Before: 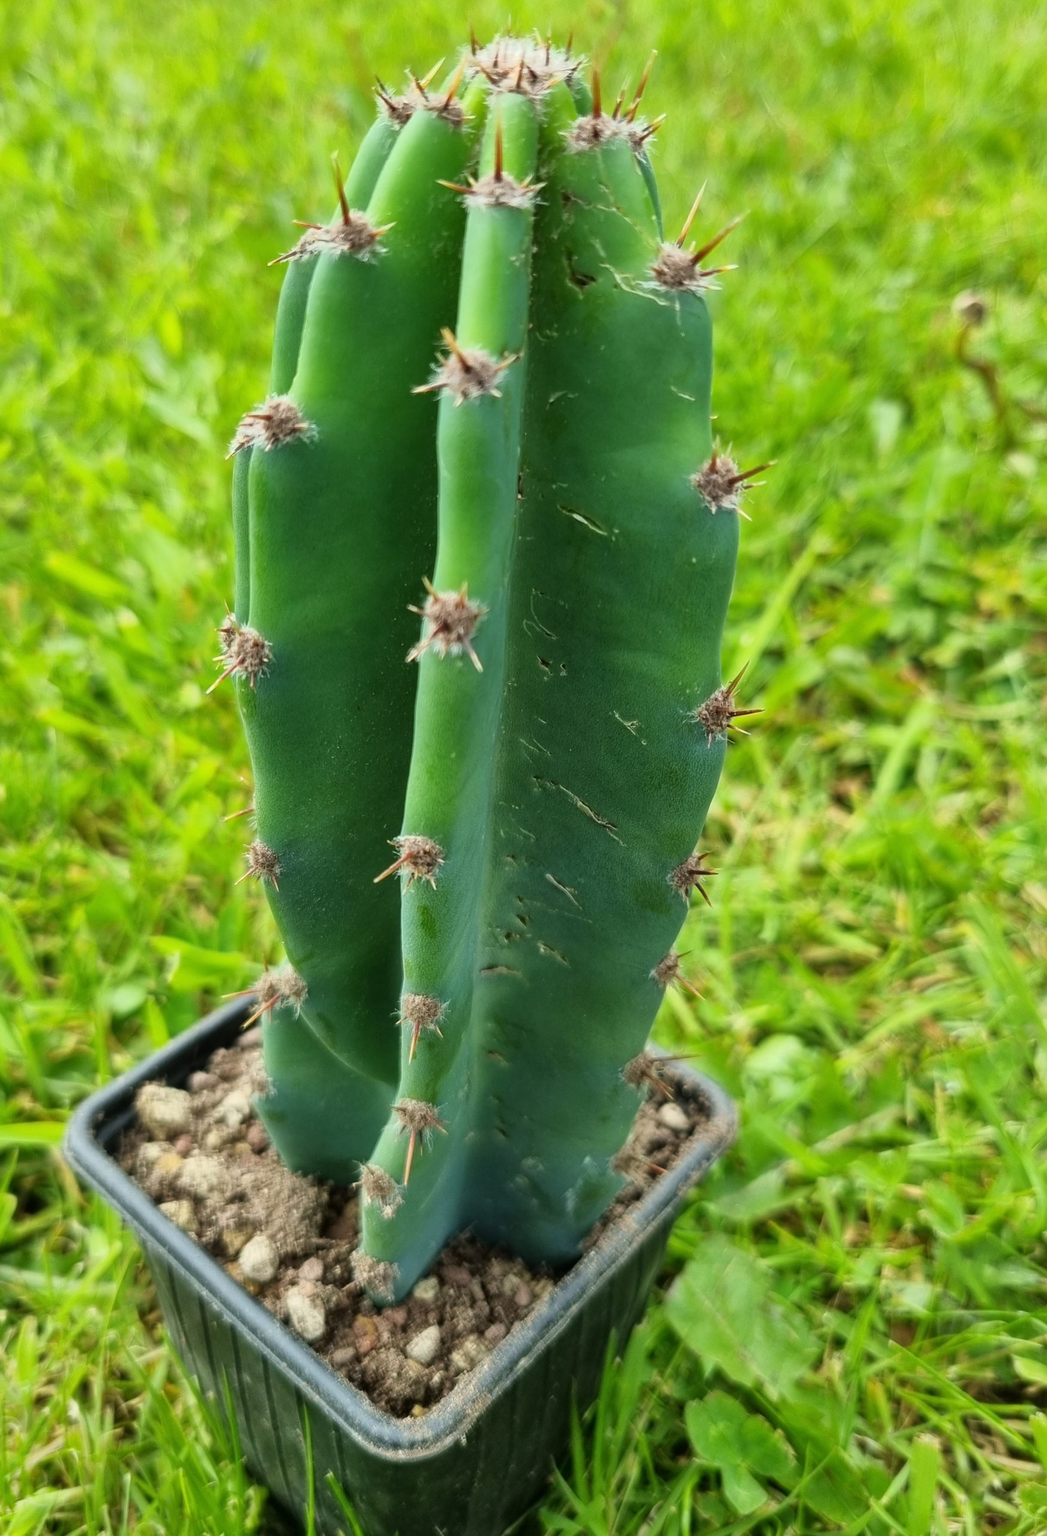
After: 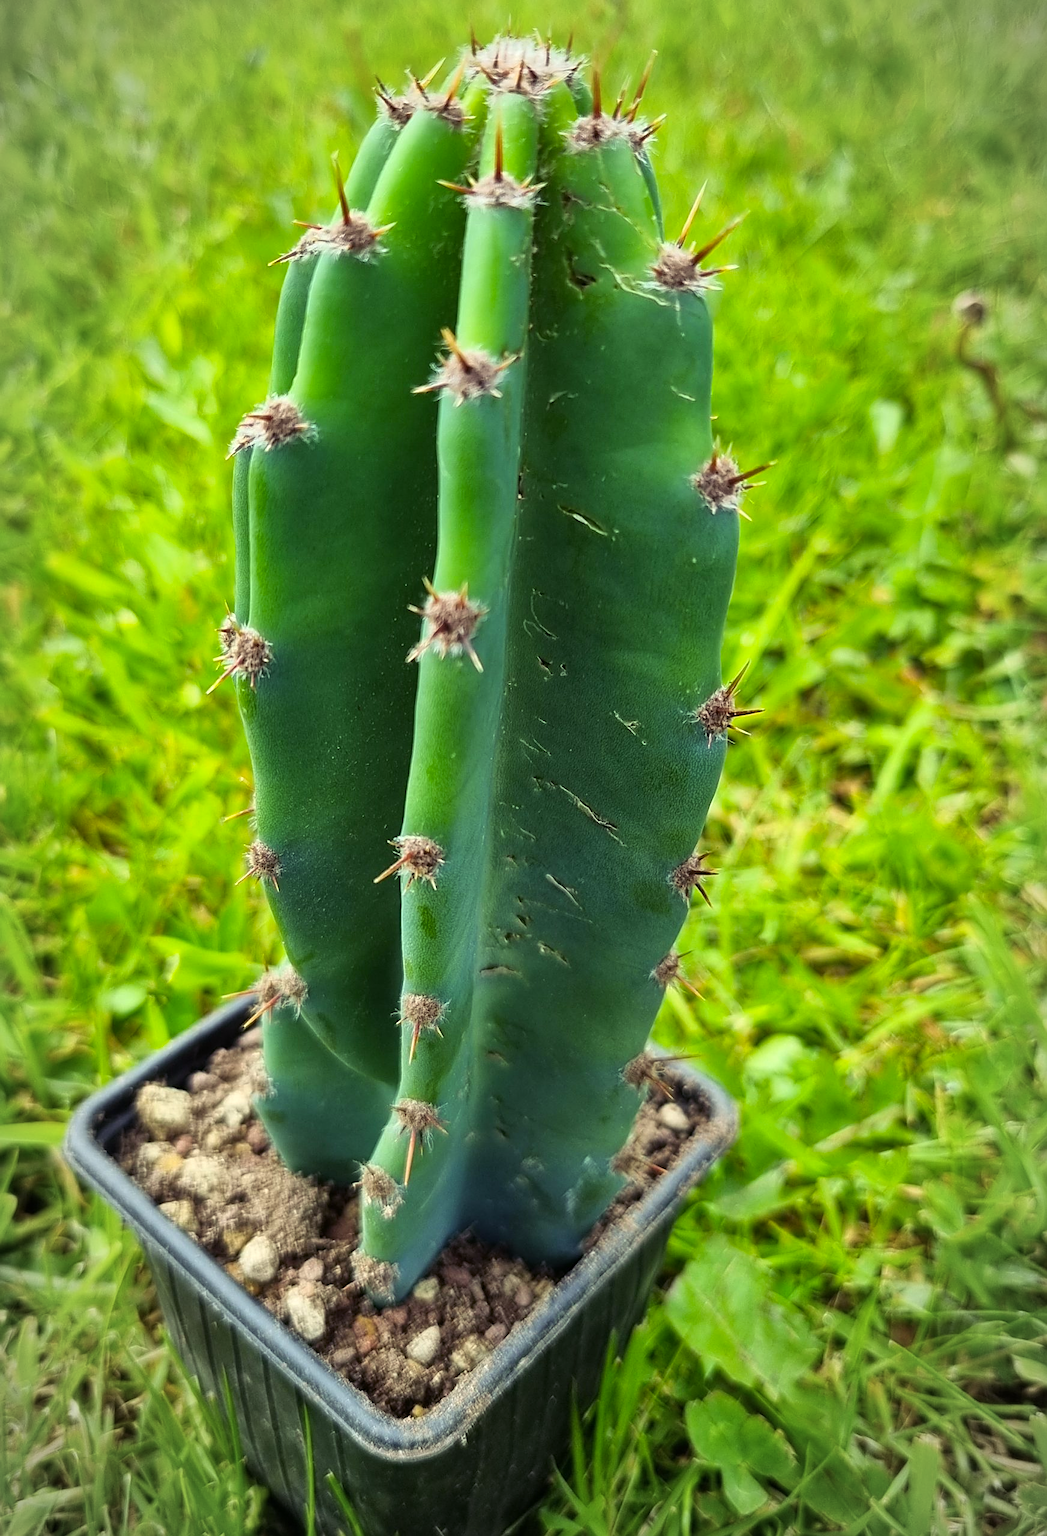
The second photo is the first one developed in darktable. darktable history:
vignetting: fall-off start 81.33%, fall-off radius 61.82%, automatic ratio true, width/height ratio 1.414
sharpen: on, module defaults
color balance rgb: shadows lift › luminance -22.045%, shadows lift › chroma 8.701%, shadows lift › hue 285.55°, highlights gain › luminance 14.861%, perceptual saturation grading › global saturation 16.738%
